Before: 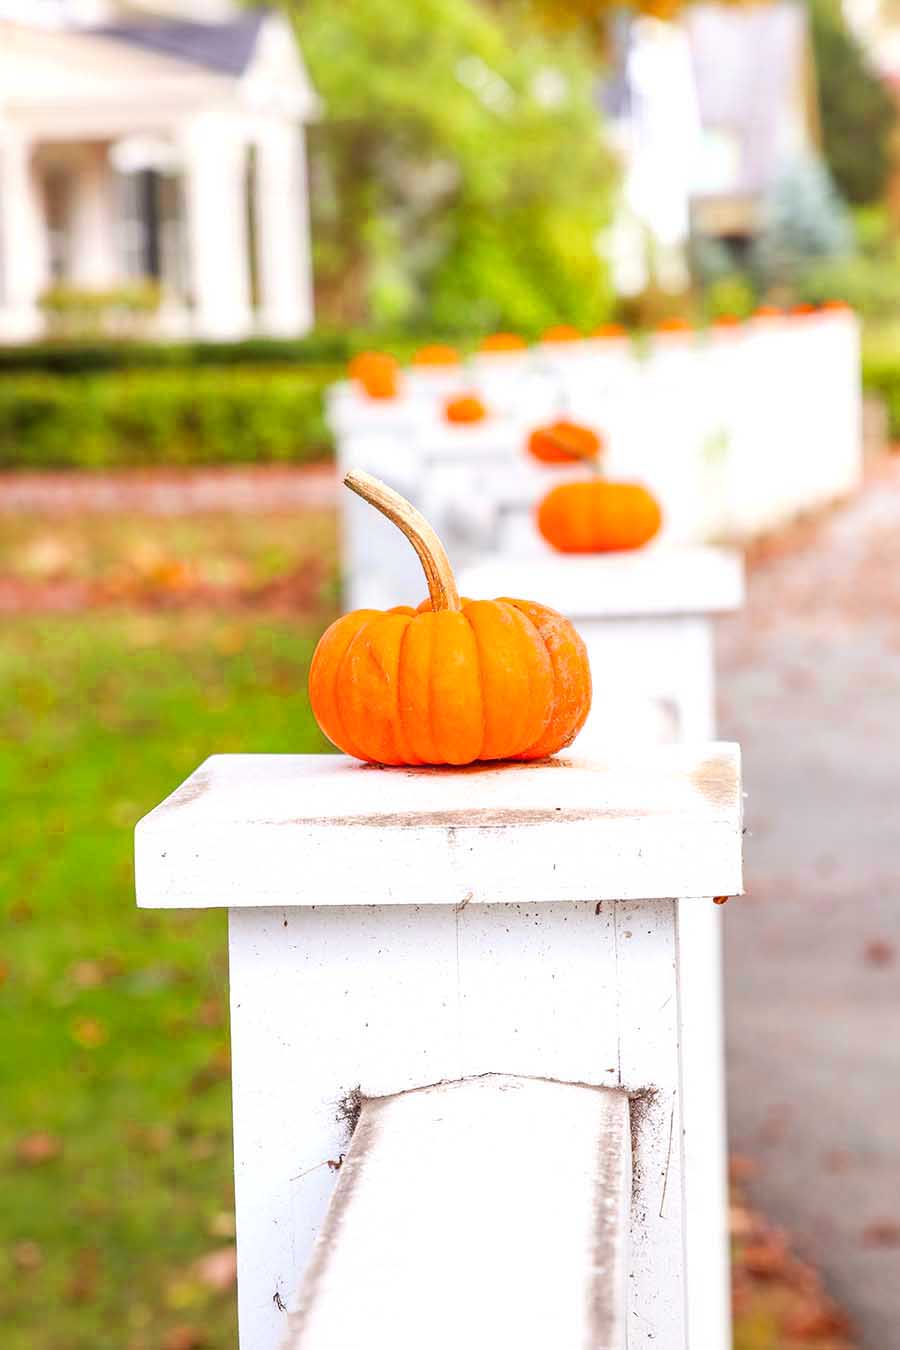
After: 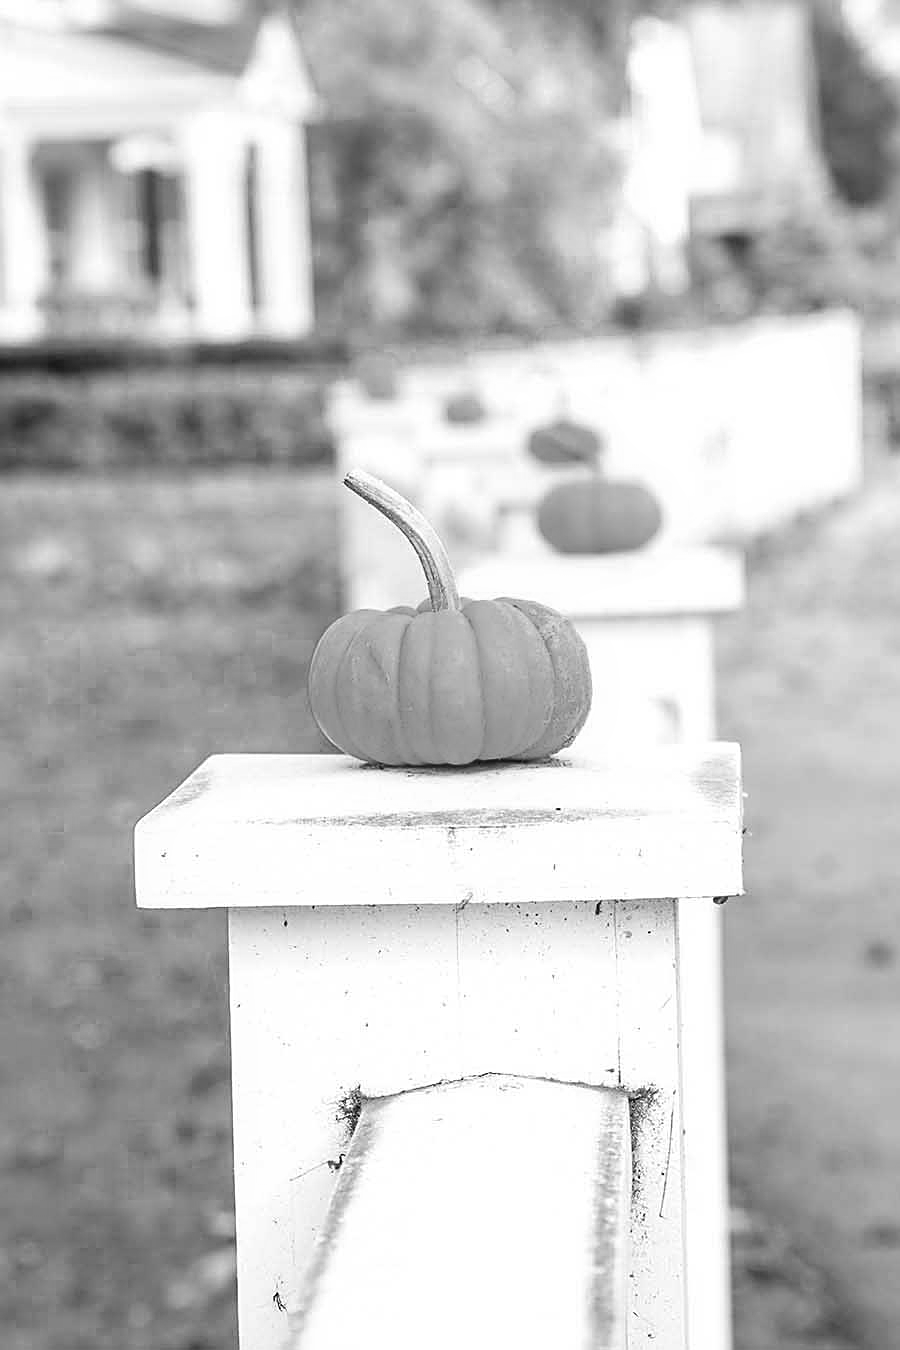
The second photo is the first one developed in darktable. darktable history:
monochrome: a 16.01, b -2.65, highlights 0.52
sharpen: on, module defaults
